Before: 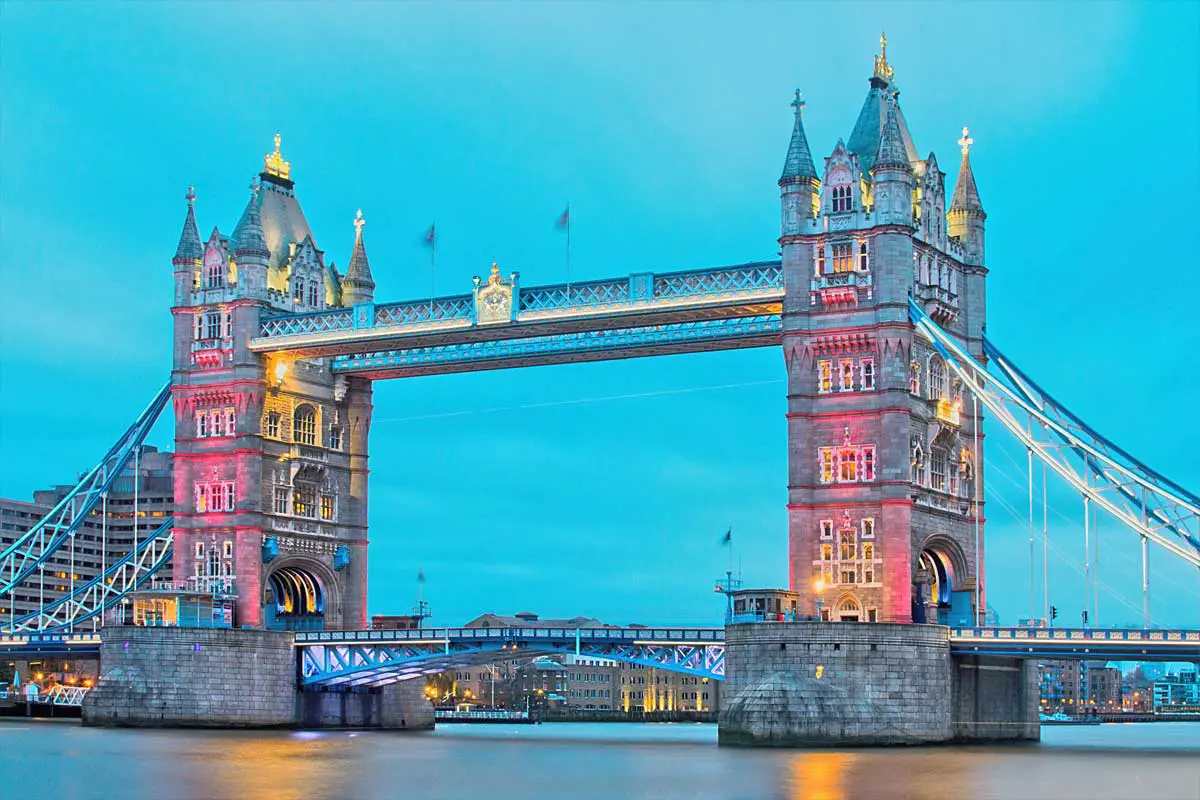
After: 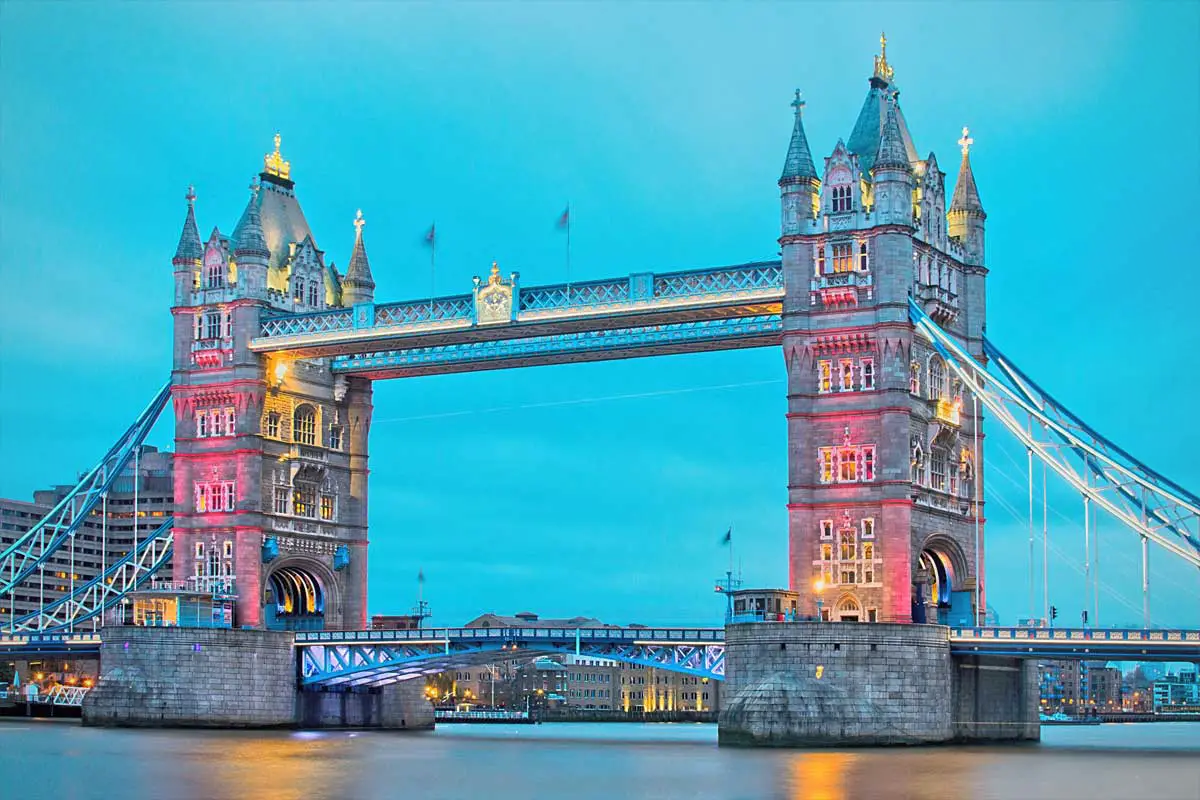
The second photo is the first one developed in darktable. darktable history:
vignetting: brightness -0.306, saturation -0.061
